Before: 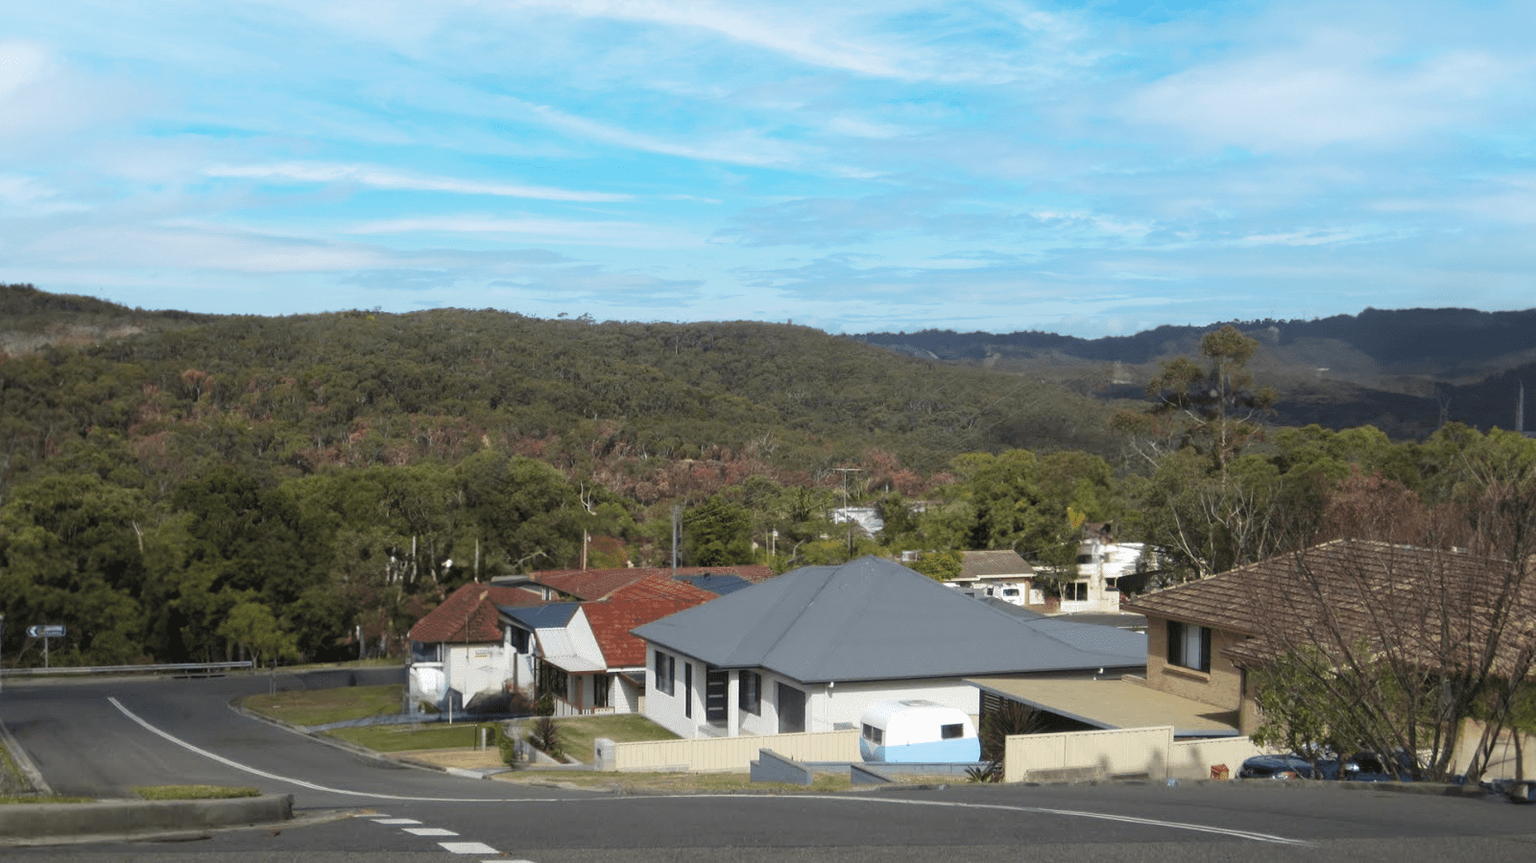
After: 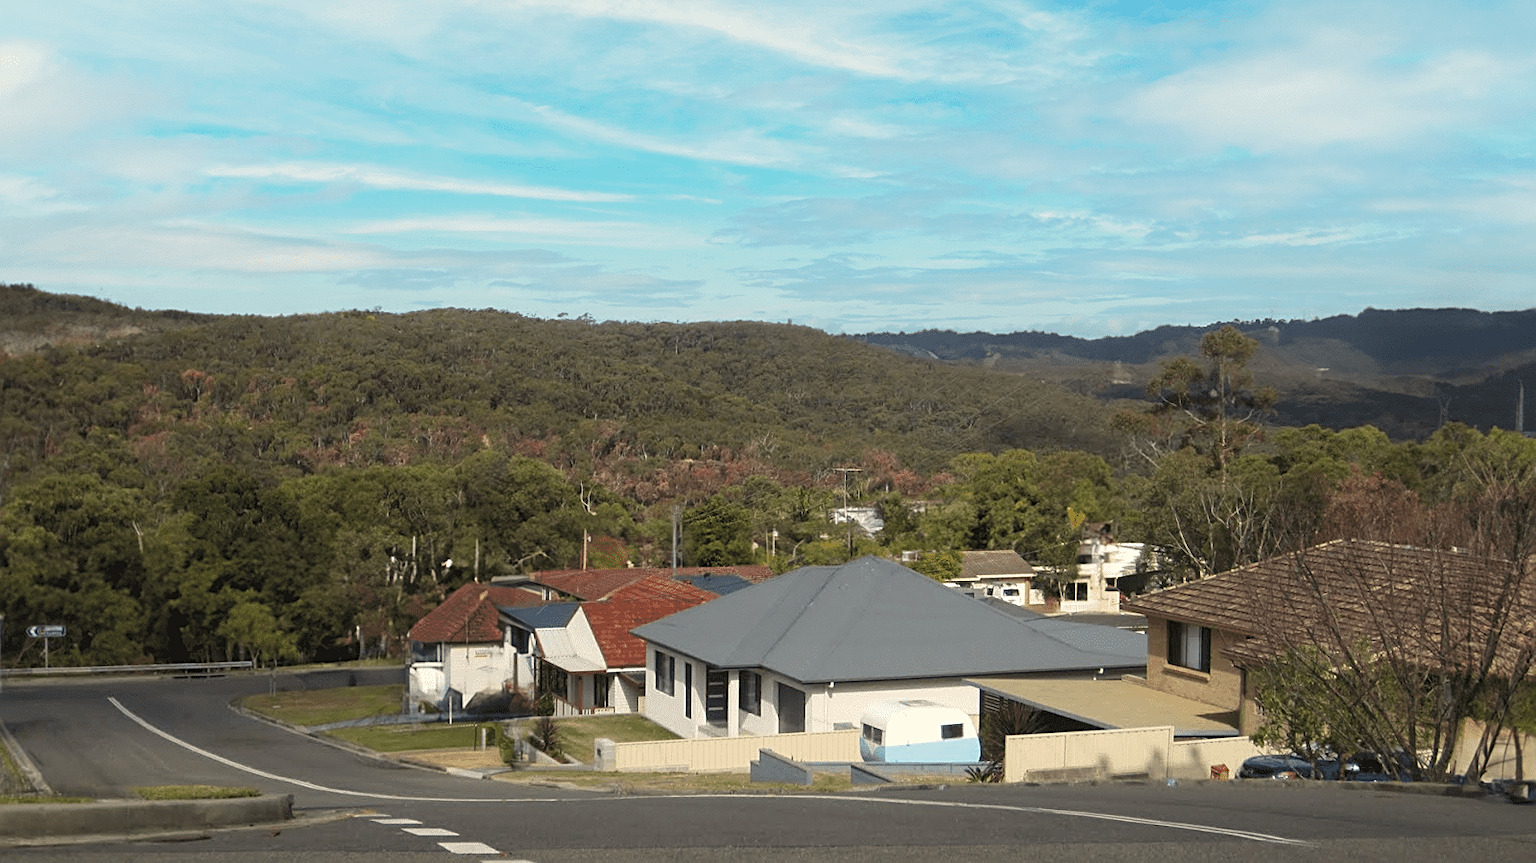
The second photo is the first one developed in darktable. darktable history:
white balance: red 1.045, blue 0.932
sharpen: on, module defaults
